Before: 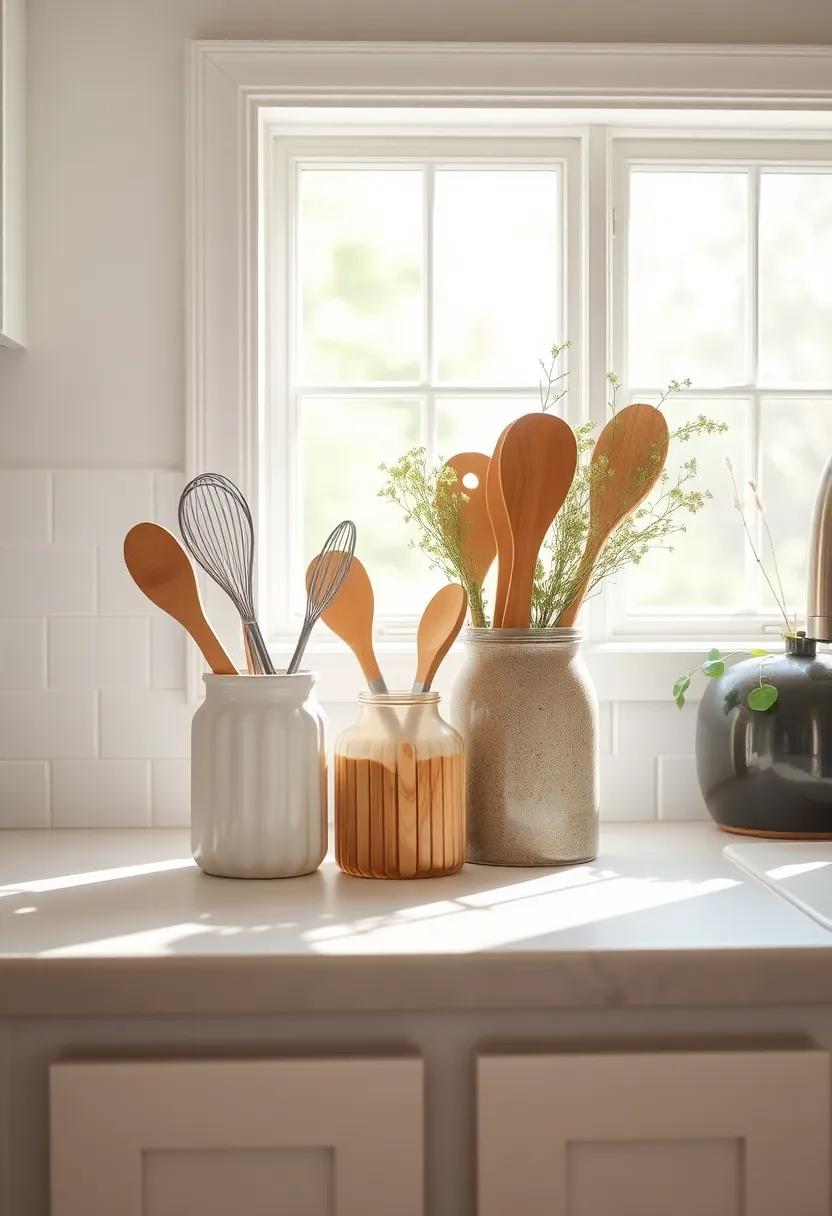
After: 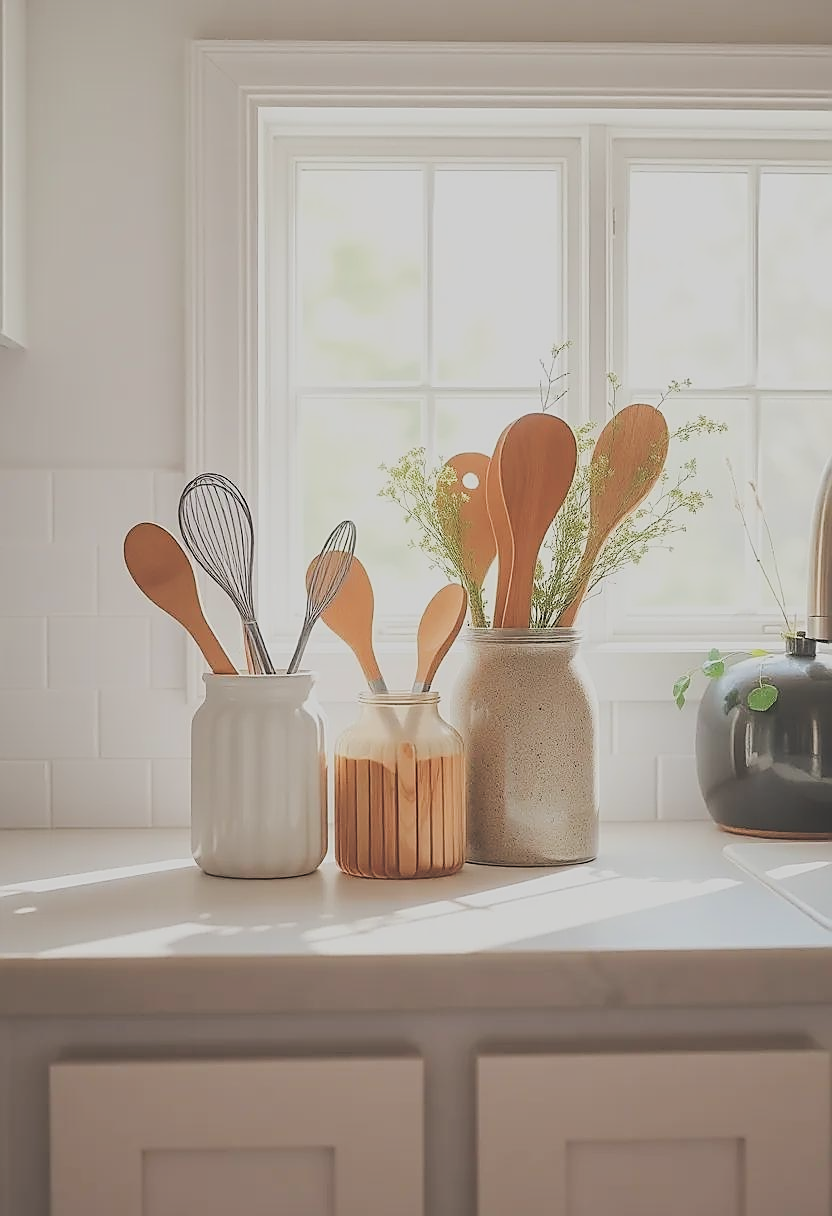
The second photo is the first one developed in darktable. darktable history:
exposure: black level correction -0.039, exposure 0.061 EV, compensate highlight preservation false
sharpen: radius 1.418, amount 1.233, threshold 0.748
filmic rgb: black relative exposure -6.98 EV, white relative exposure 5.58 EV, hardness 2.84
